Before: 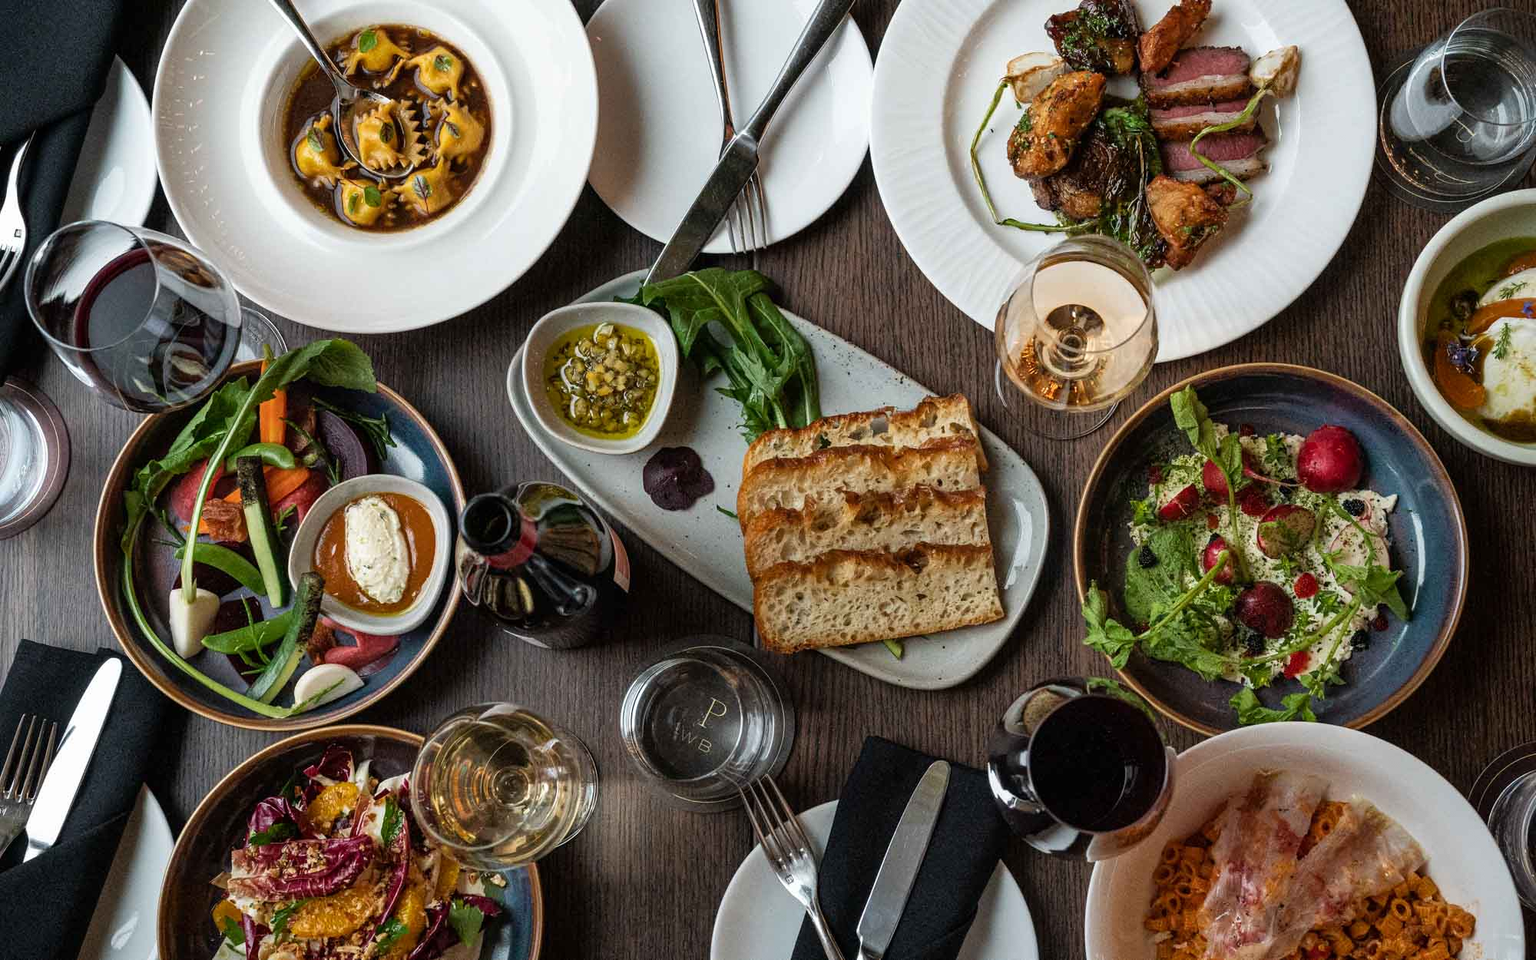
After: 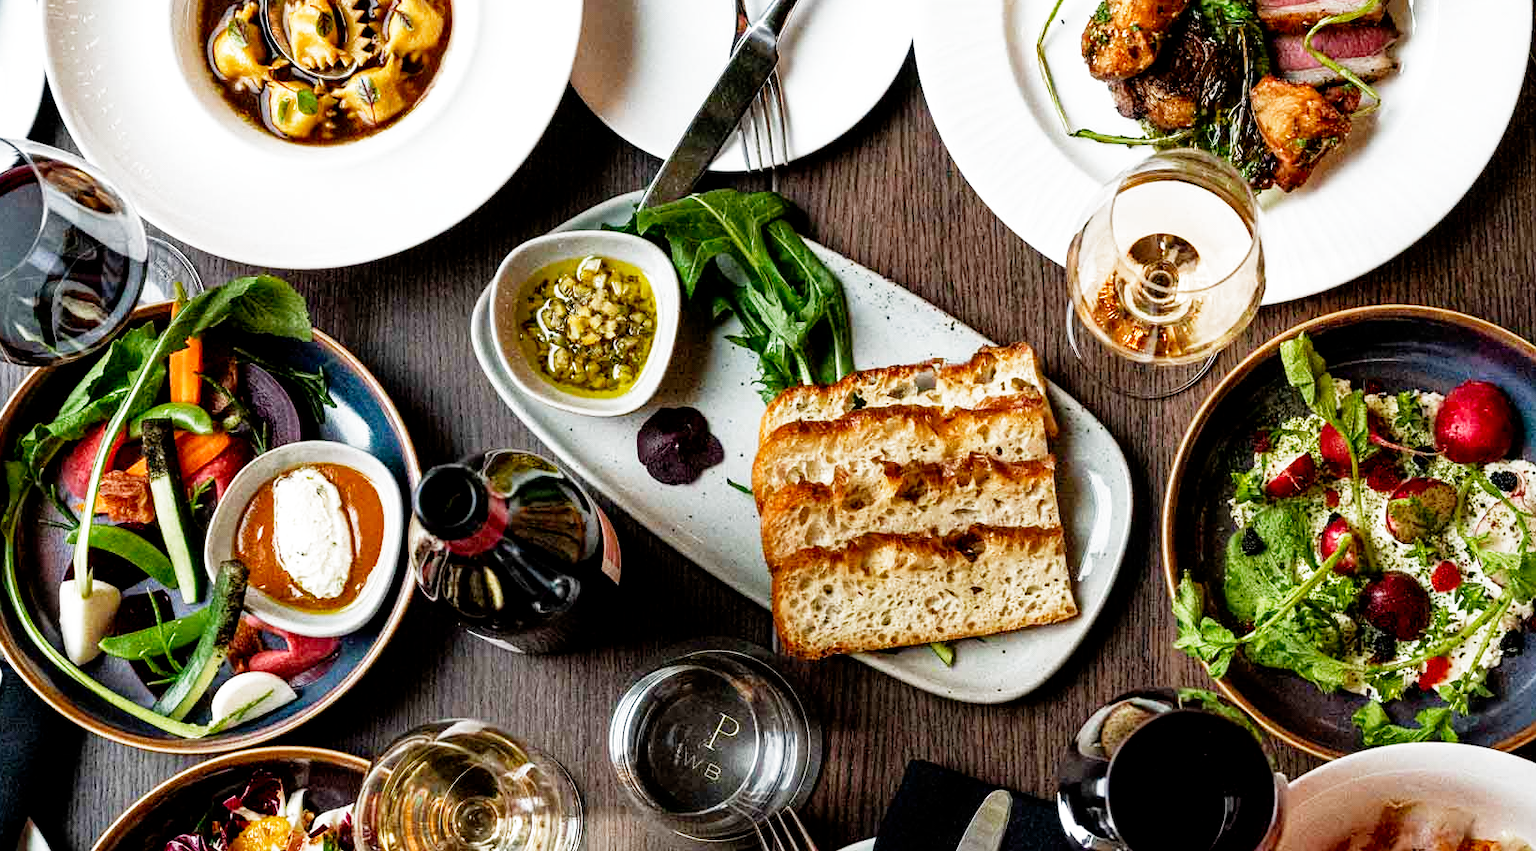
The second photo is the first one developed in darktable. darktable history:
crop: left 7.856%, top 11.836%, right 10.12%, bottom 15.387%
filmic rgb: middle gray luminance 10%, black relative exposure -8.61 EV, white relative exposure 3.3 EV, threshold 6 EV, target black luminance 0%, hardness 5.2, latitude 44.69%, contrast 1.302, highlights saturation mix 5%, shadows ↔ highlights balance 24.64%, add noise in highlights 0, preserve chrominance no, color science v3 (2019), use custom middle-gray values true, iterations of high-quality reconstruction 0, contrast in highlights soft, enable highlight reconstruction true
